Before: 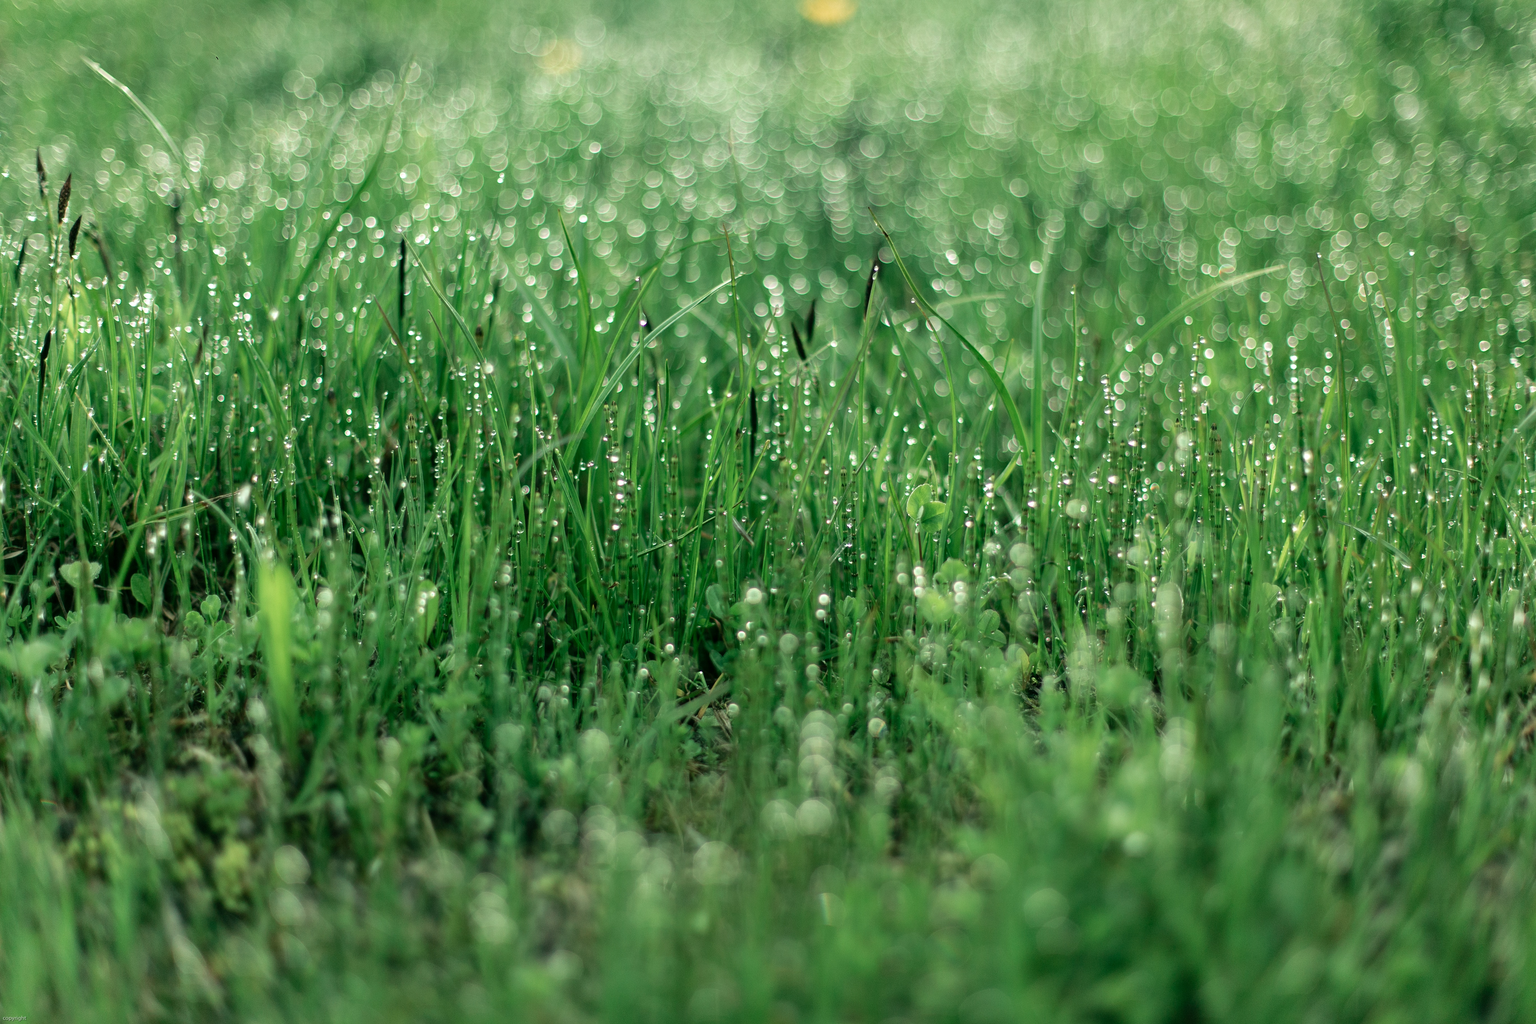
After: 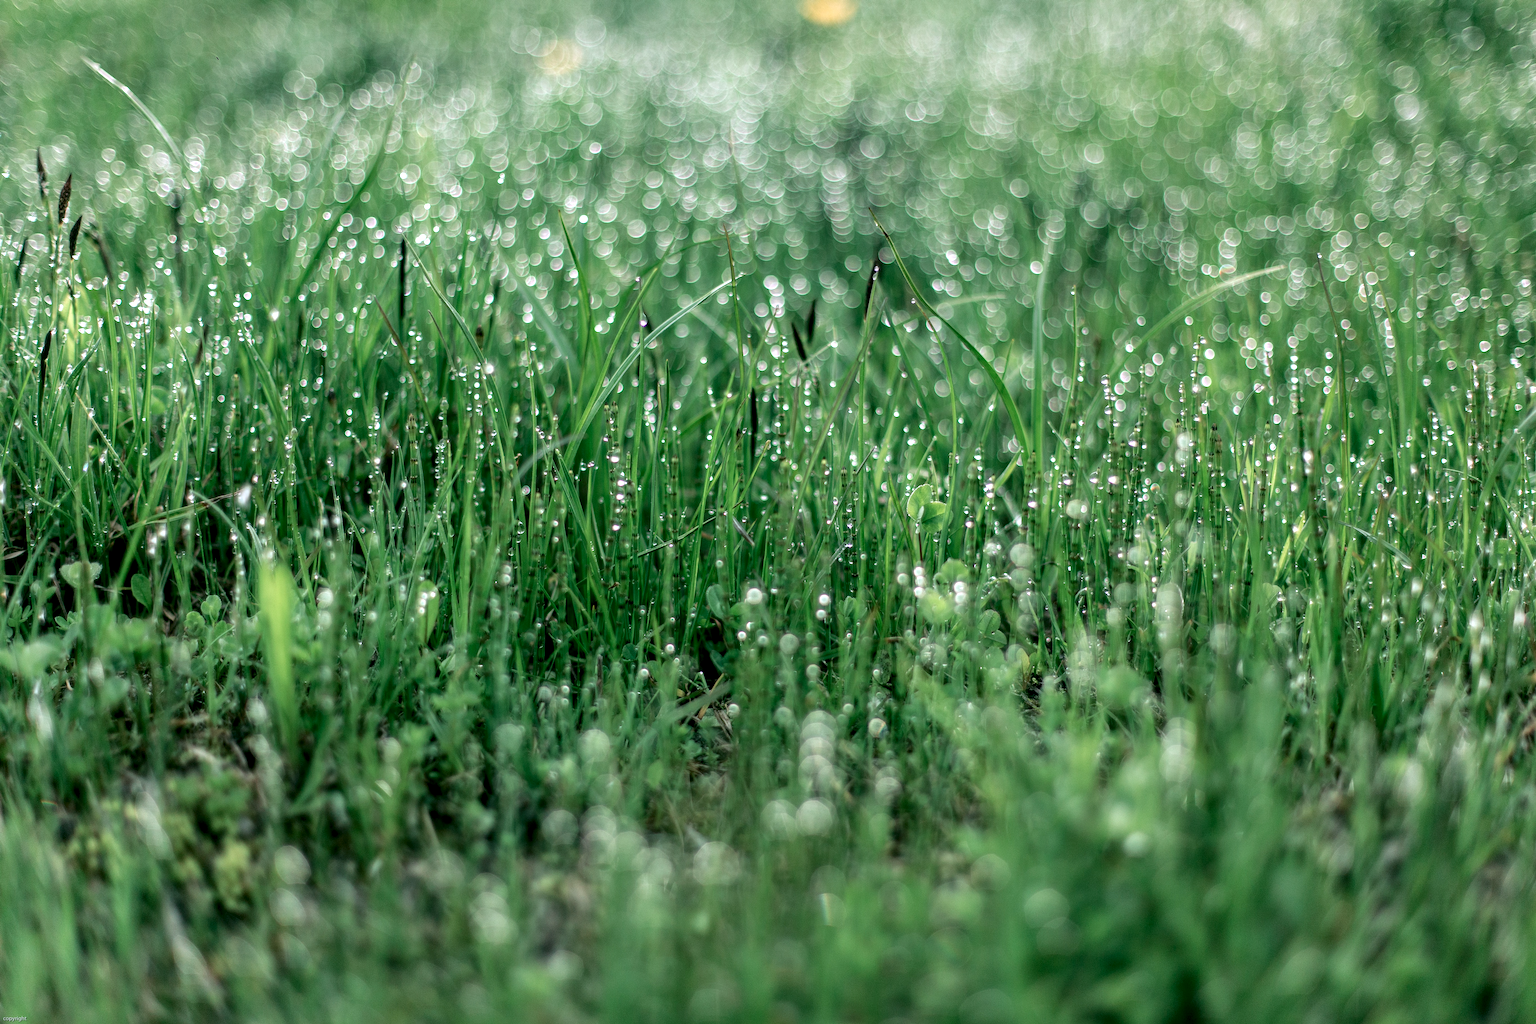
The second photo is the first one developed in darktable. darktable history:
white balance: red 1.042, blue 1.17
local contrast: highlights 35%, detail 135%
